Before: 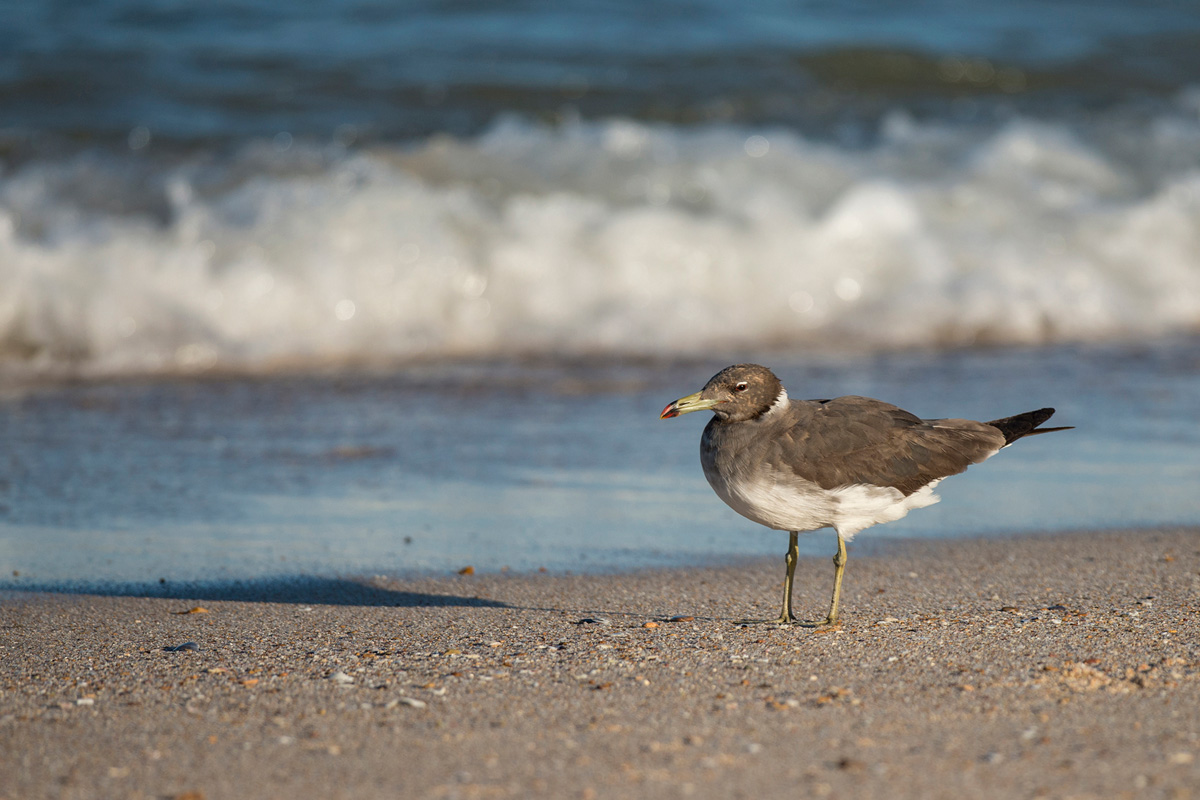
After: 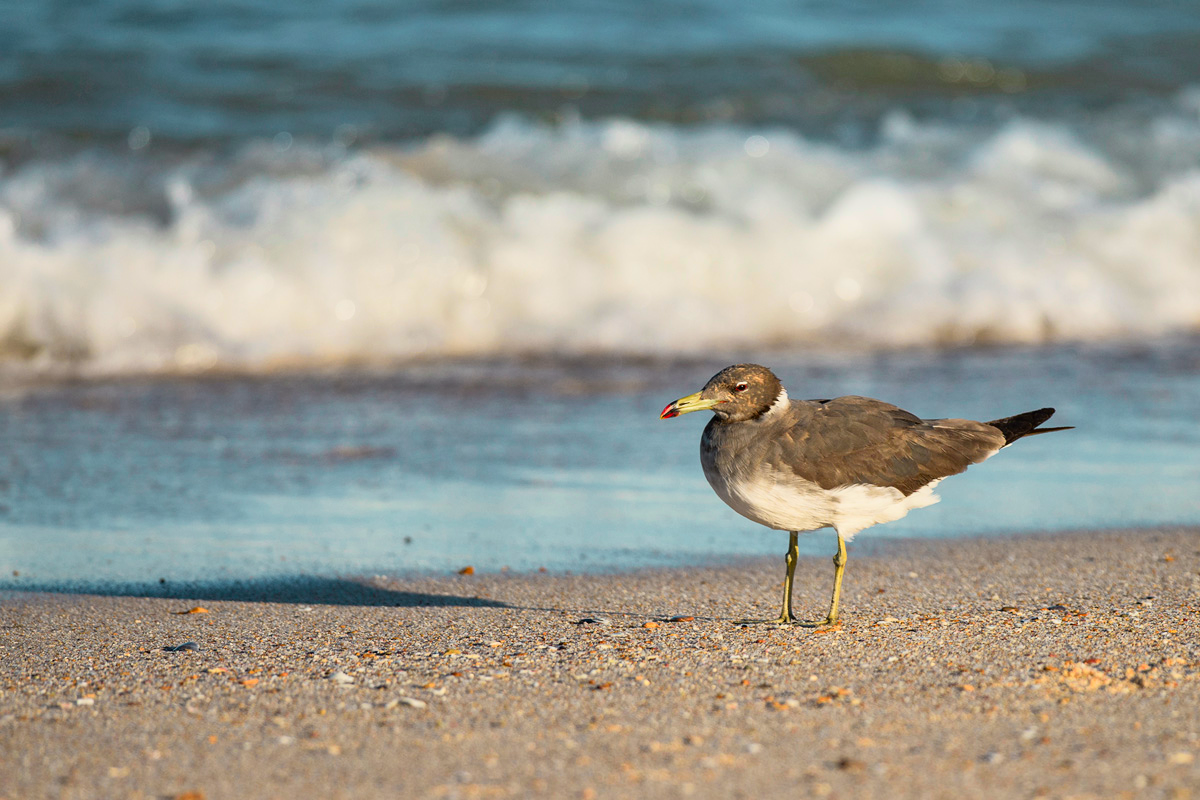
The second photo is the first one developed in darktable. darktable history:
tone curve: curves: ch0 [(0, 0.005) (0.103, 0.097) (0.18, 0.22) (0.378, 0.482) (0.504, 0.631) (0.663, 0.801) (0.834, 0.914) (1, 0.971)]; ch1 [(0, 0) (0.172, 0.123) (0.324, 0.253) (0.396, 0.388) (0.478, 0.461) (0.499, 0.498) (0.522, 0.528) (0.604, 0.692) (0.704, 0.818) (1, 1)]; ch2 [(0, 0) (0.411, 0.424) (0.496, 0.5) (0.515, 0.519) (0.555, 0.585) (0.628, 0.703) (1, 1)], color space Lab, independent channels, preserve colors none
shadows and highlights: soften with gaussian
